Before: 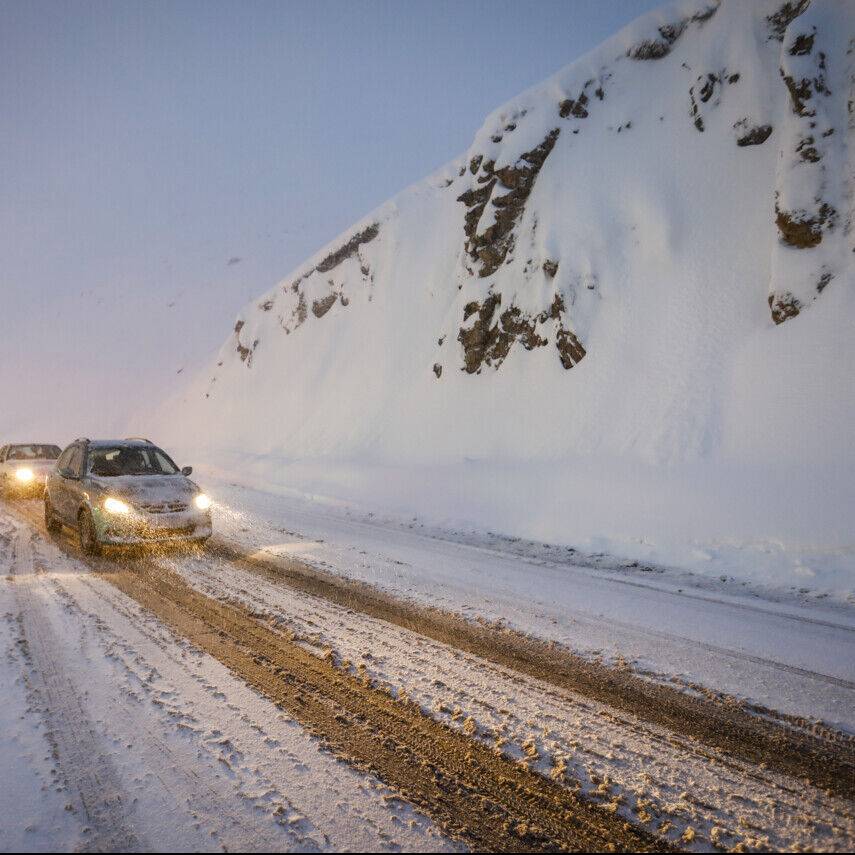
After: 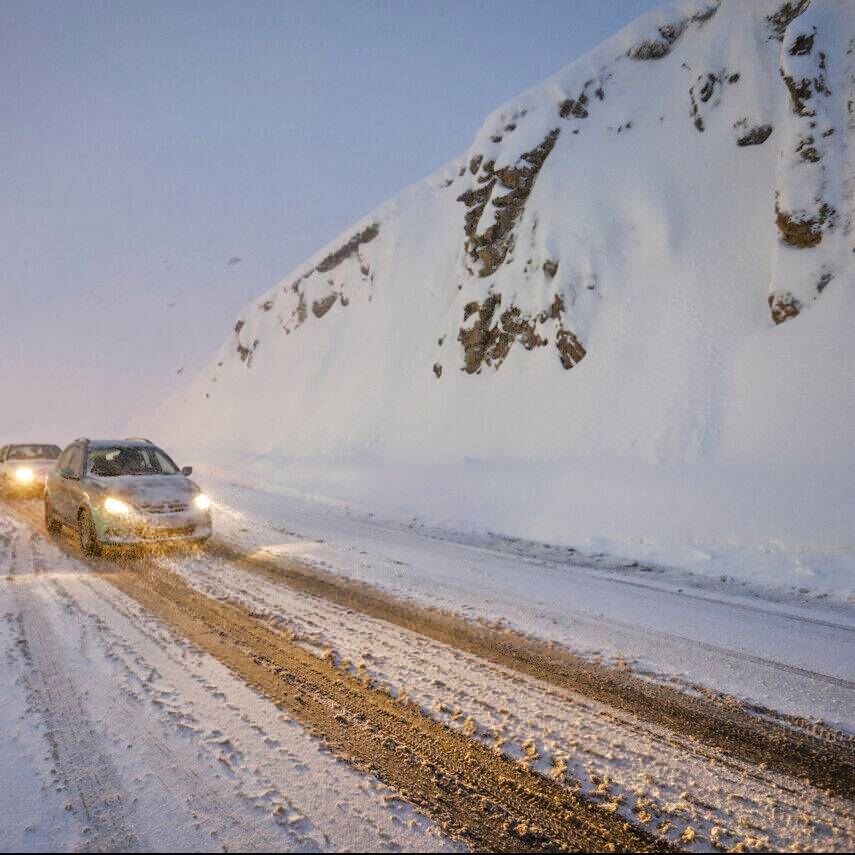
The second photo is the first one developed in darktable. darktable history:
color zones: curves: ch1 [(0, 0.513) (0.143, 0.524) (0.286, 0.511) (0.429, 0.506) (0.571, 0.503) (0.714, 0.503) (0.857, 0.508) (1, 0.513)]
tone equalizer: -8 EV 0.001 EV, -7 EV -0.004 EV, -6 EV 0.009 EV, -5 EV 0.032 EV, -4 EV 0.276 EV, -3 EV 0.644 EV, -2 EV 0.584 EV, -1 EV 0.187 EV, +0 EV 0.024 EV
